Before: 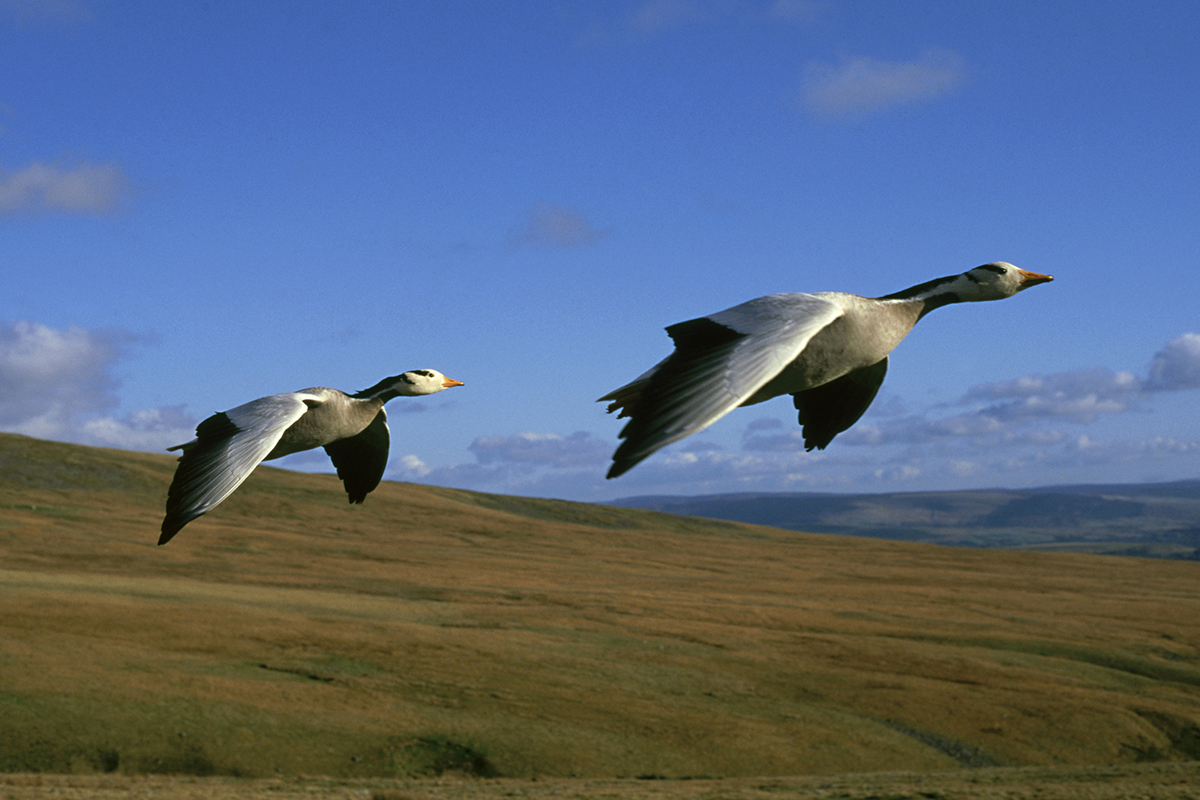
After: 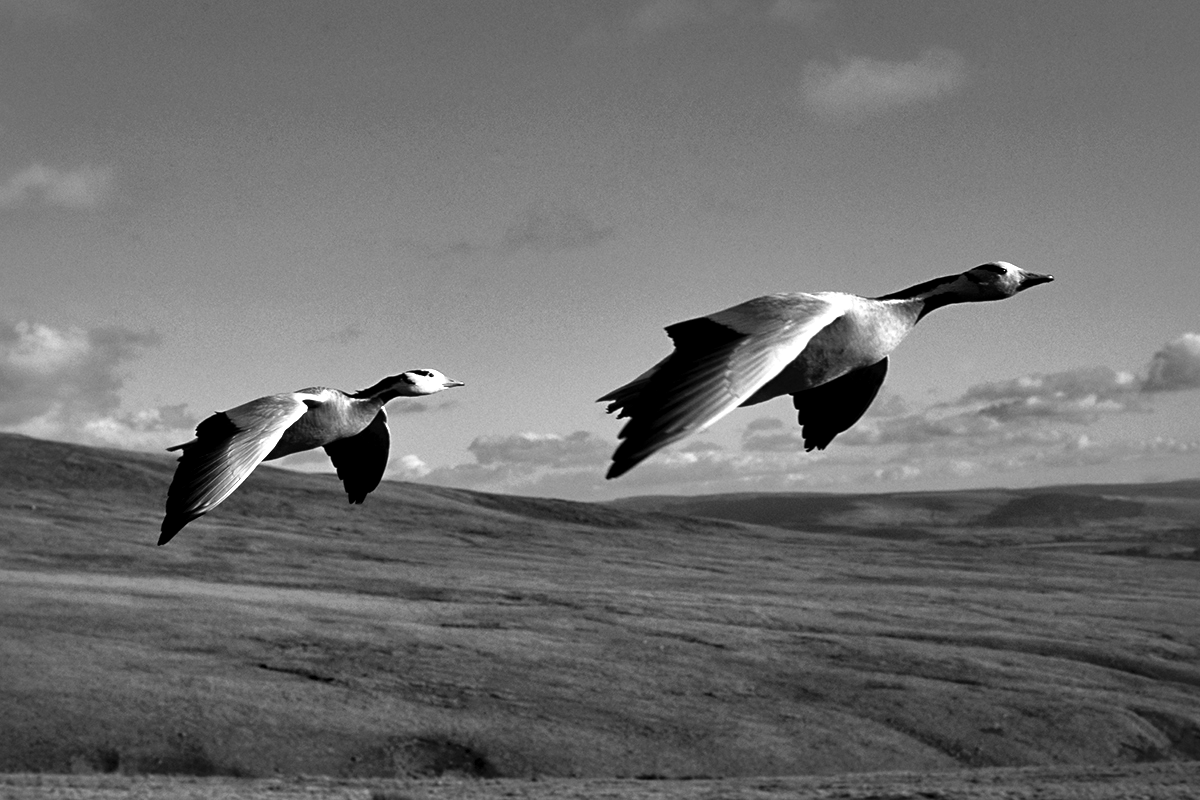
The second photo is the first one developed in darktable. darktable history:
monochrome: a 16.01, b -2.65, highlights 0.52
local contrast: mode bilateral grid, contrast 44, coarseness 69, detail 214%, midtone range 0.2
color balance: lift [1.006, 0.985, 1.002, 1.015], gamma [1, 0.953, 1.008, 1.047], gain [1.076, 1.13, 1.004, 0.87]
